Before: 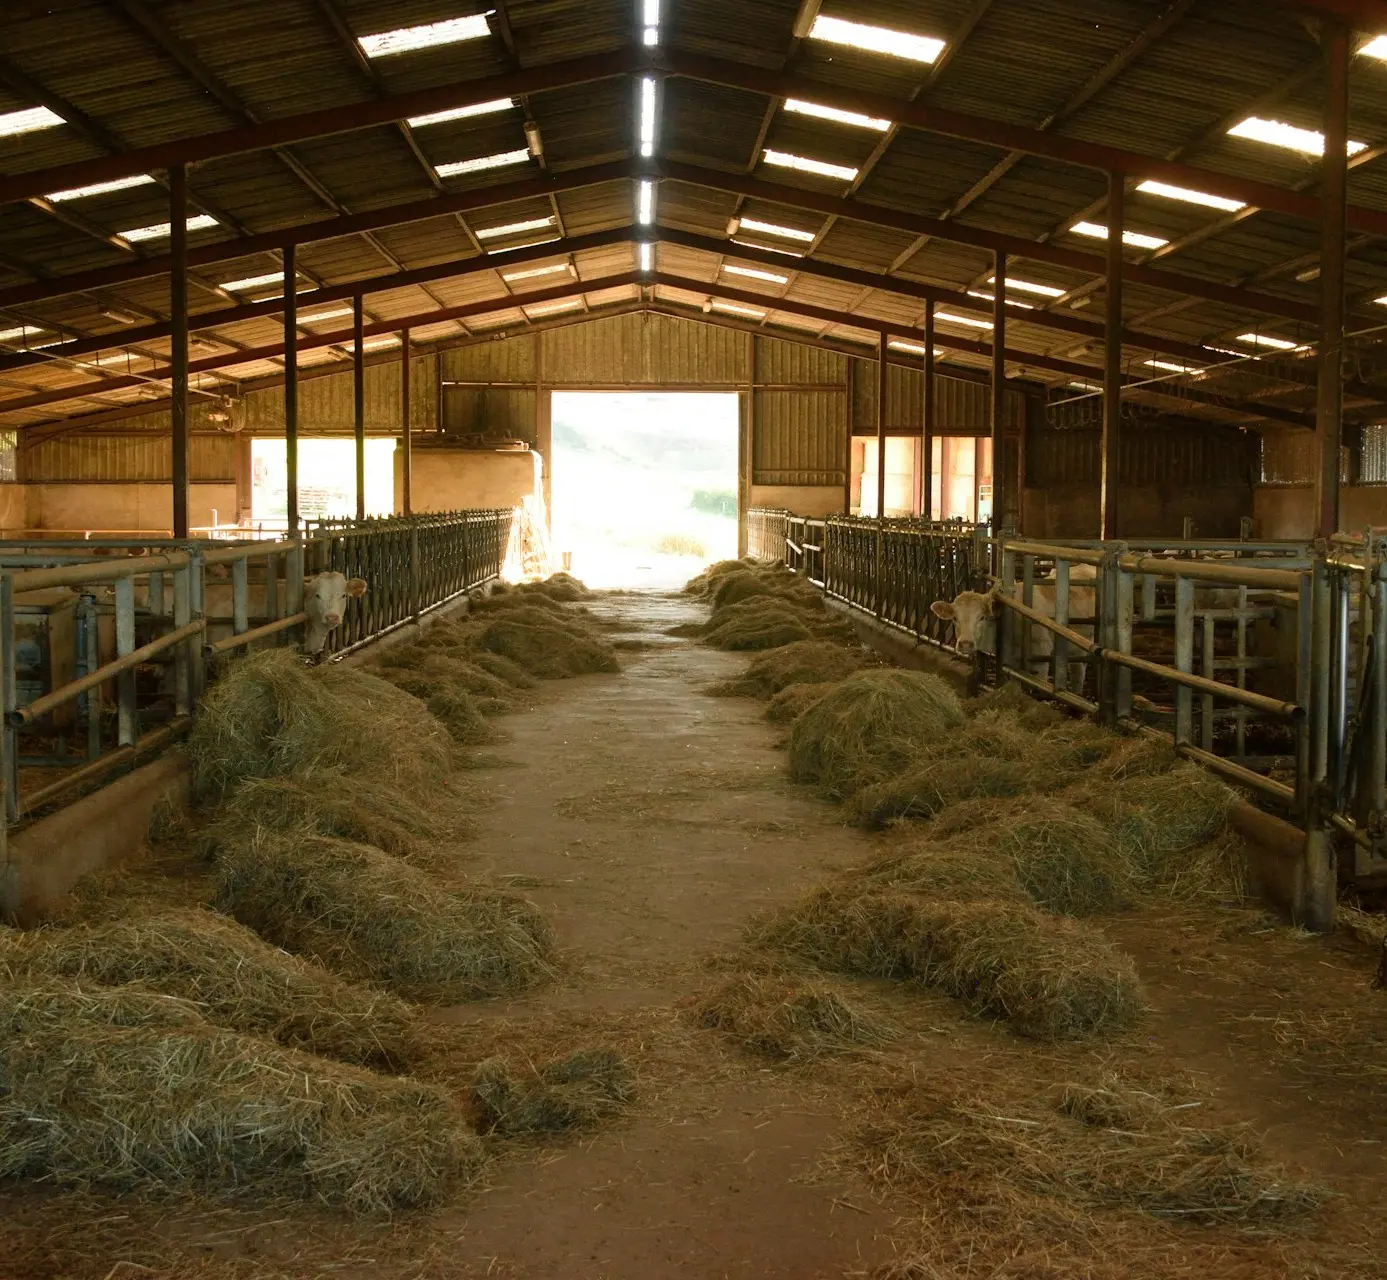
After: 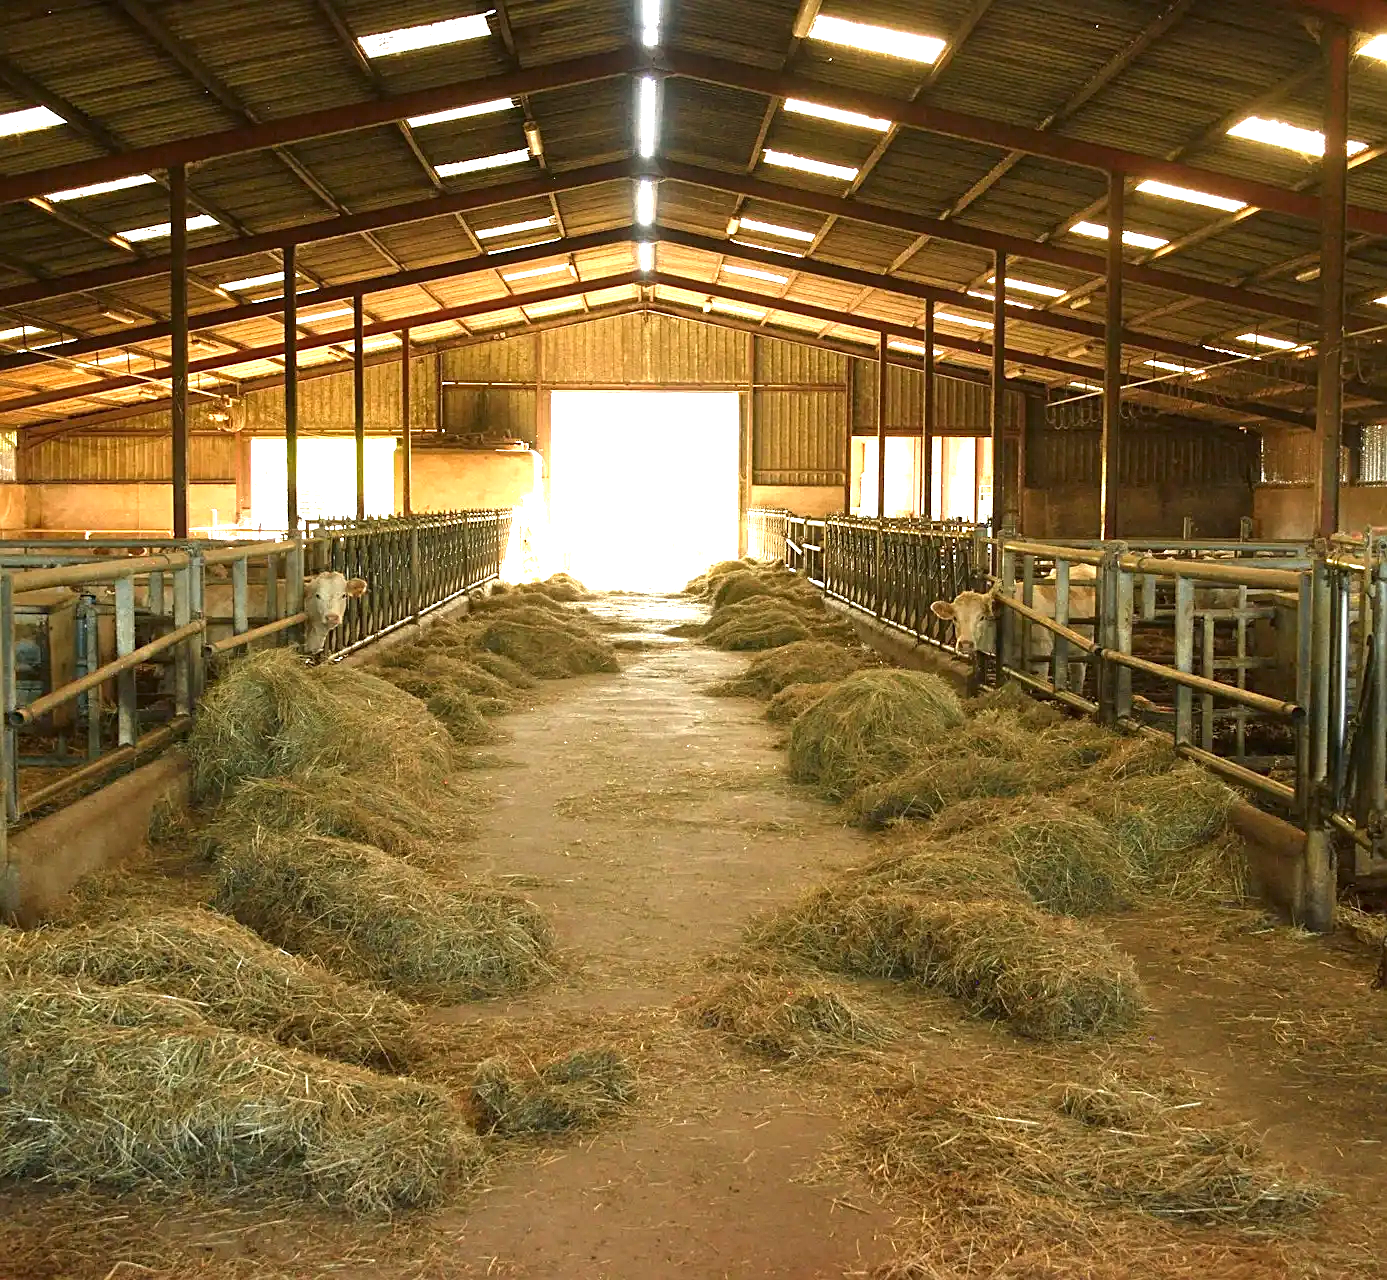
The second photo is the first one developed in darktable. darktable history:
sharpen: on, module defaults
exposure: black level correction 0, exposure 1.388 EV, compensate exposure bias true, compensate highlight preservation false
